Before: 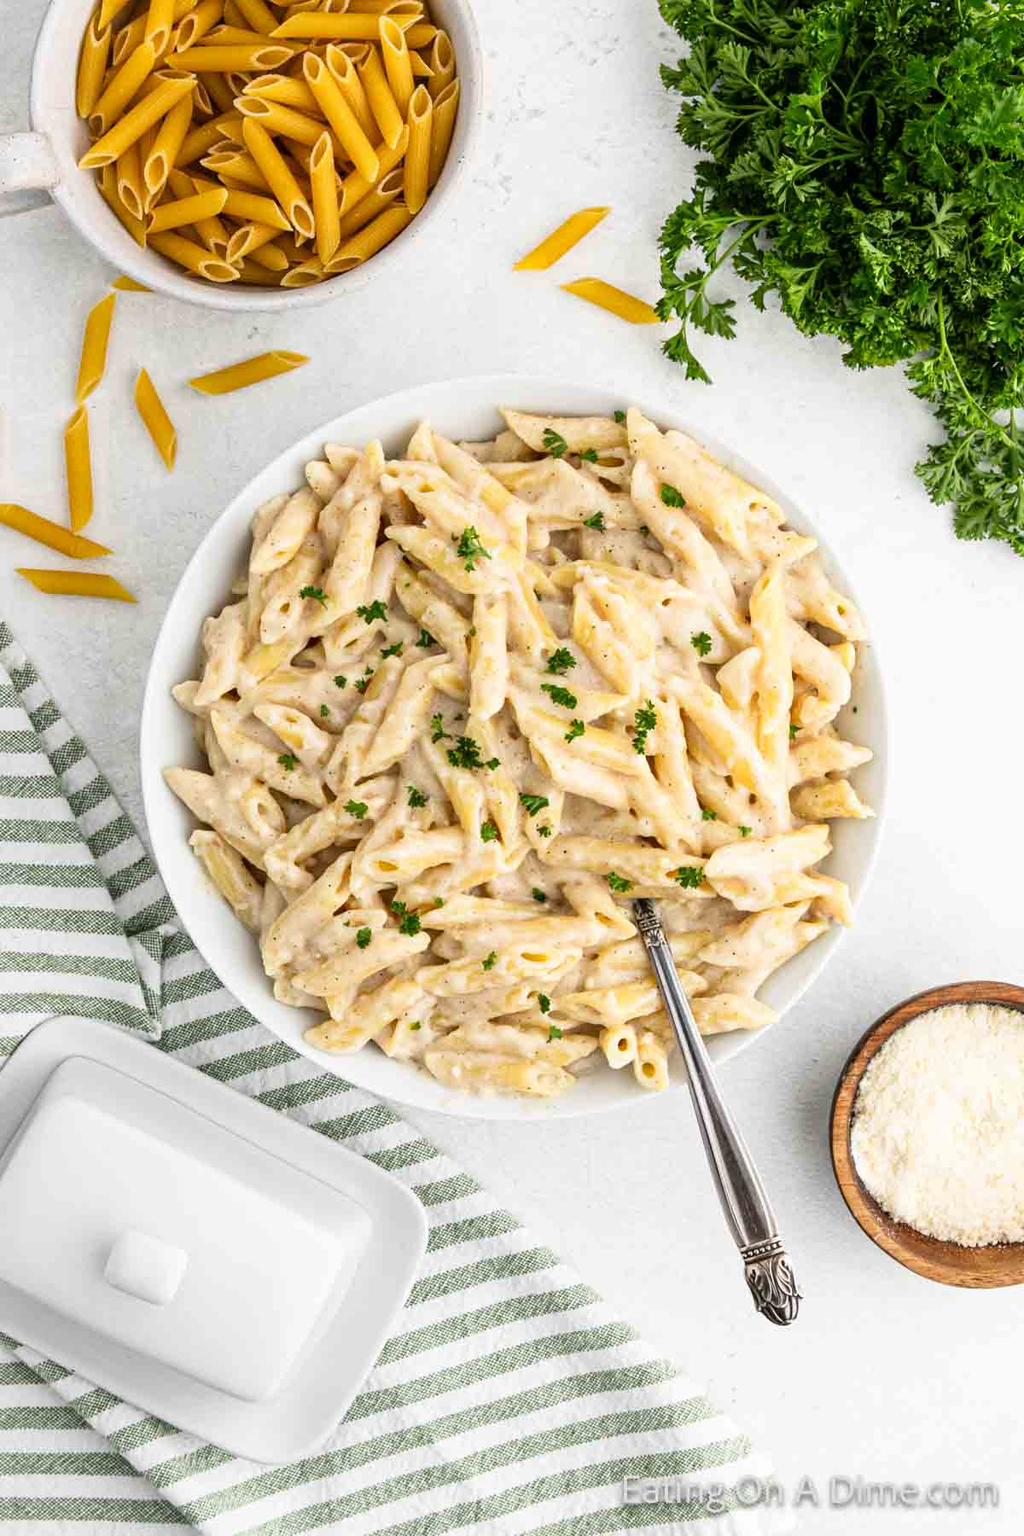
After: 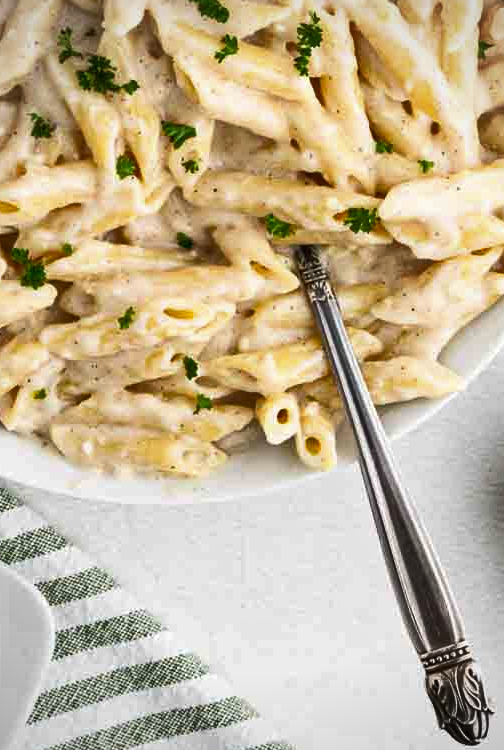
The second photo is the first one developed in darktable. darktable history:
crop: left 37.322%, top 44.91%, right 20.66%, bottom 13.386%
color zones: curves: ch1 [(0, 0.469) (0.01, 0.469) (0.12, 0.446) (0.248, 0.469) (0.5, 0.5) (0.748, 0.5) (0.99, 0.469) (1, 0.469)]
shadows and highlights: low approximation 0.01, soften with gaussian
vignetting: fall-off radius 61.16%
